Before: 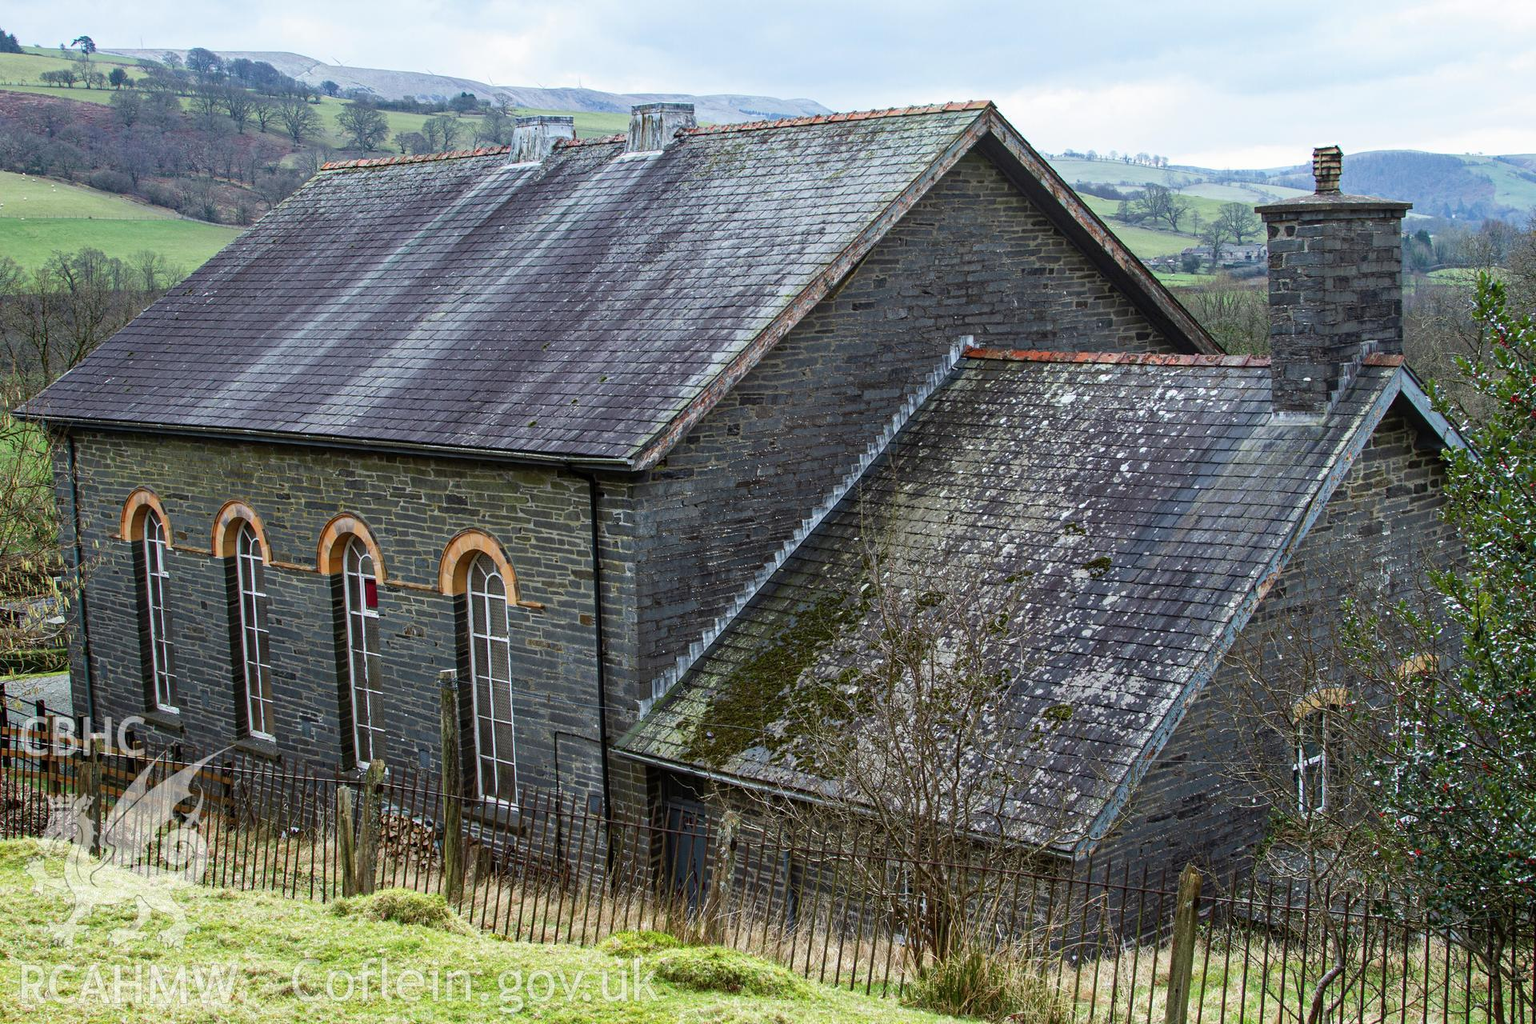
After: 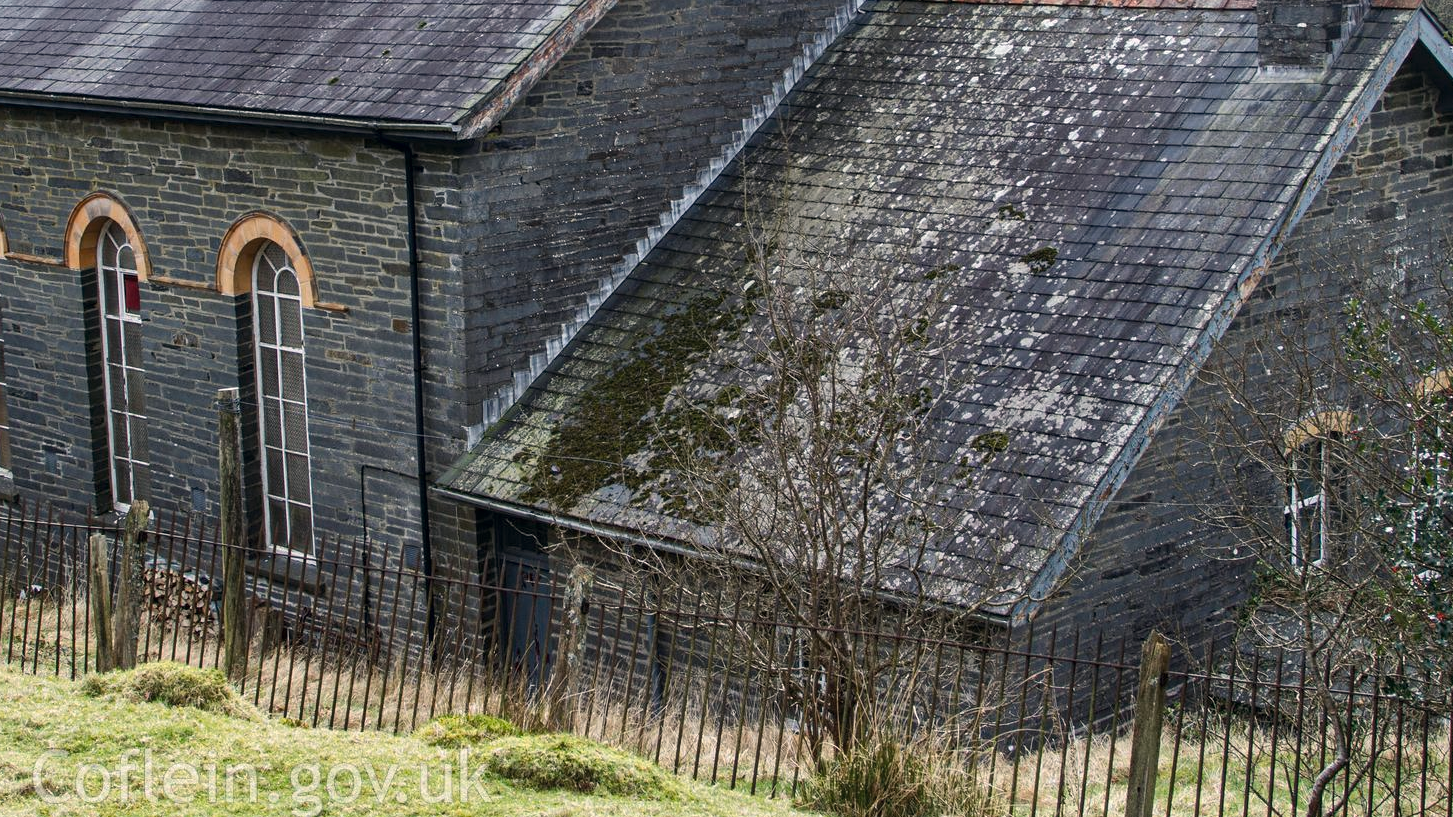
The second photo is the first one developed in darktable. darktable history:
crop and rotate: left 17.299%, top 35.115%, right 7.015%, bottom 1.024%
color correction: highlights a* 2.75, highlights b* 5, shadows a* -2.04, shadows b* -4.84, saturation 0.8
